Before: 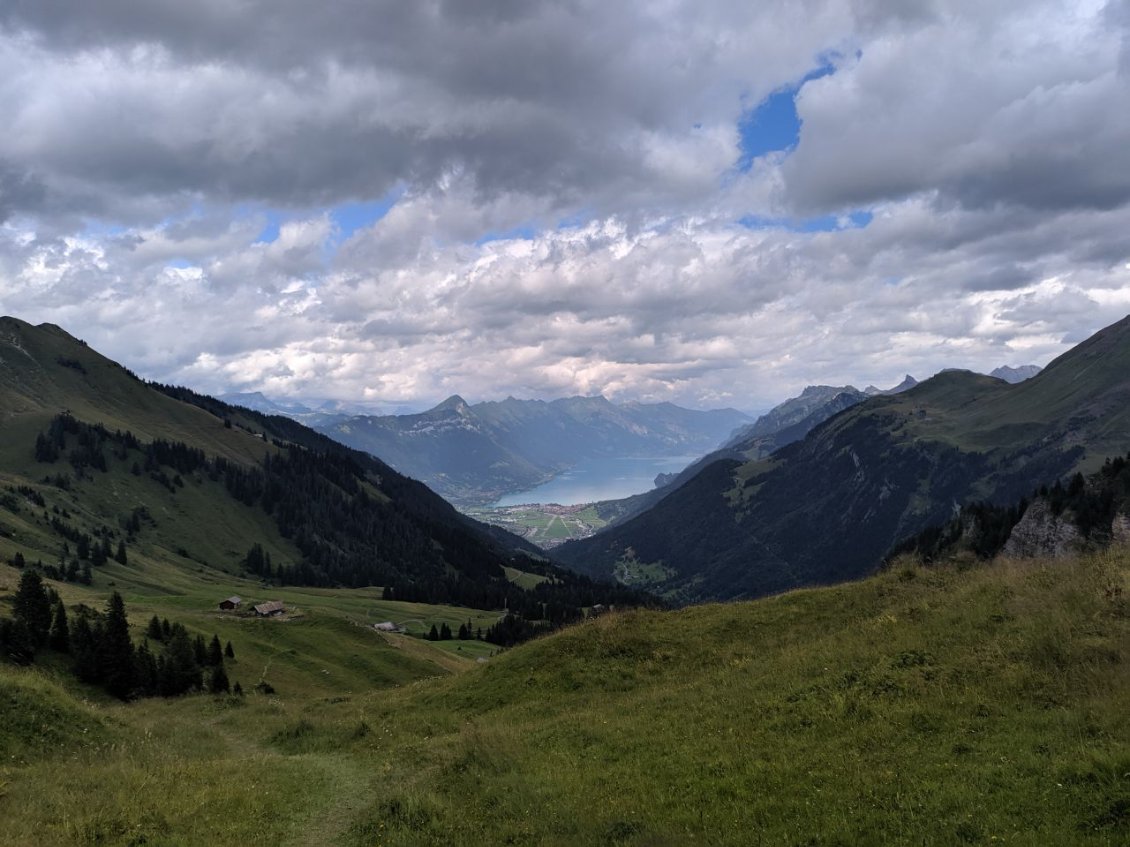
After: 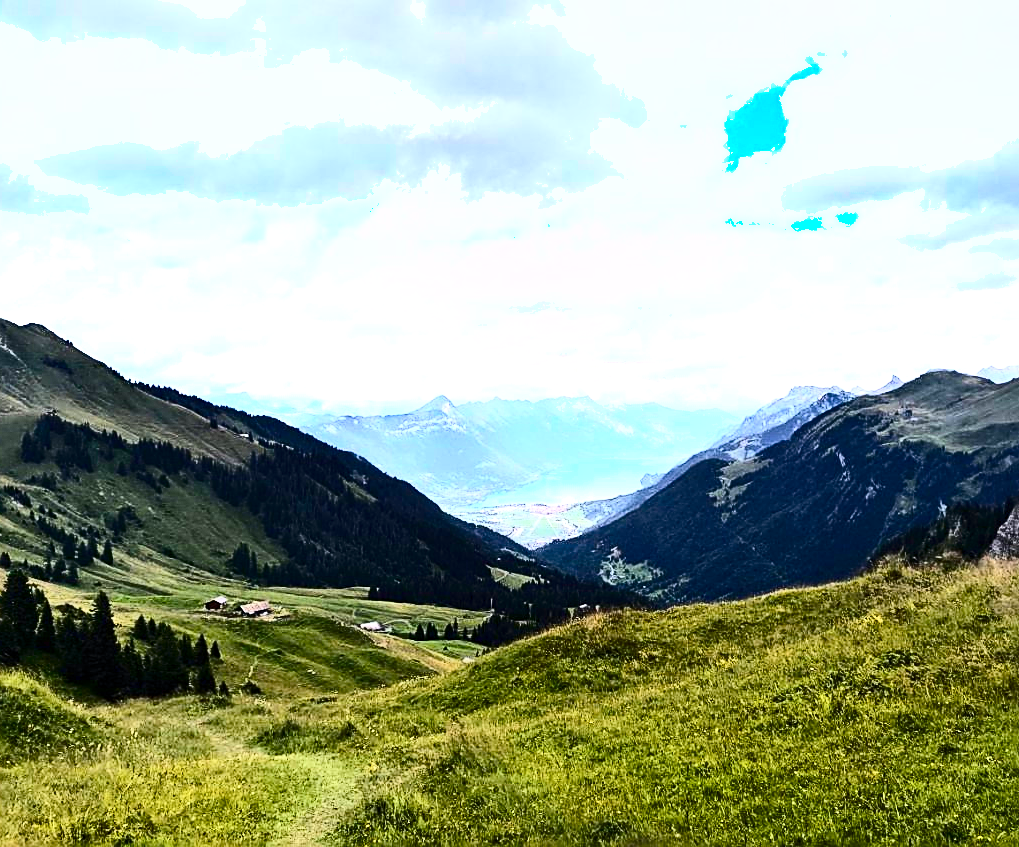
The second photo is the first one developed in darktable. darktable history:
sharpen: on, module defaults
shadows and highlights: soften with gaussian
crop and rotate: left 1.303%, right 8.438%
contrast brightness saturation: contrast 0.512, saturation -0.089
exposure: black level correction 0, exposure 1.927 EV, compensate exposure bias true, compensate highlight preservation false
color balance rgb: shadows lift › chroma 0.907%, shadows lift › hue 114.41°, power › chroma 0.488%, power › hue 262.48°, linear chroma grading › global chroma 8.762%, perceptual saturation grading › global saturation 38.696%, global vibrance 15.676%
